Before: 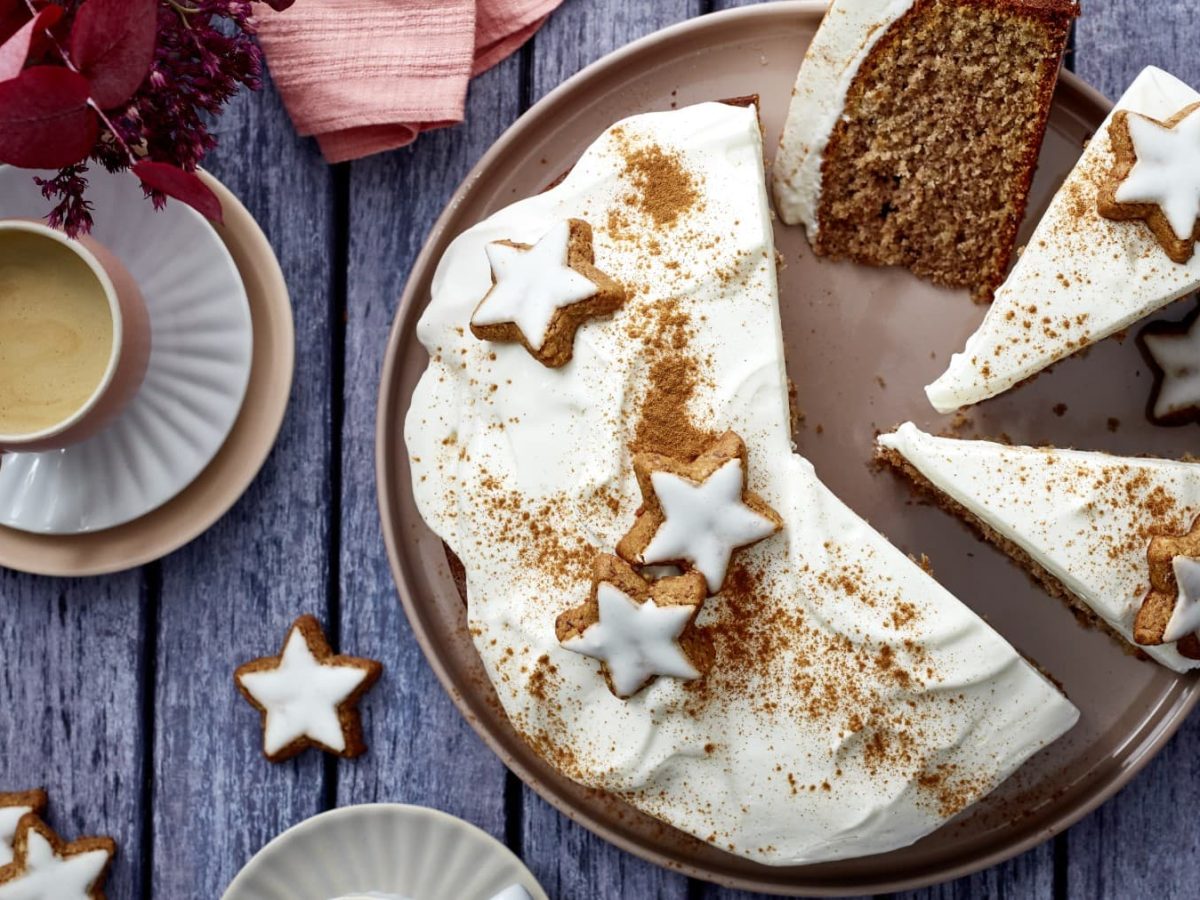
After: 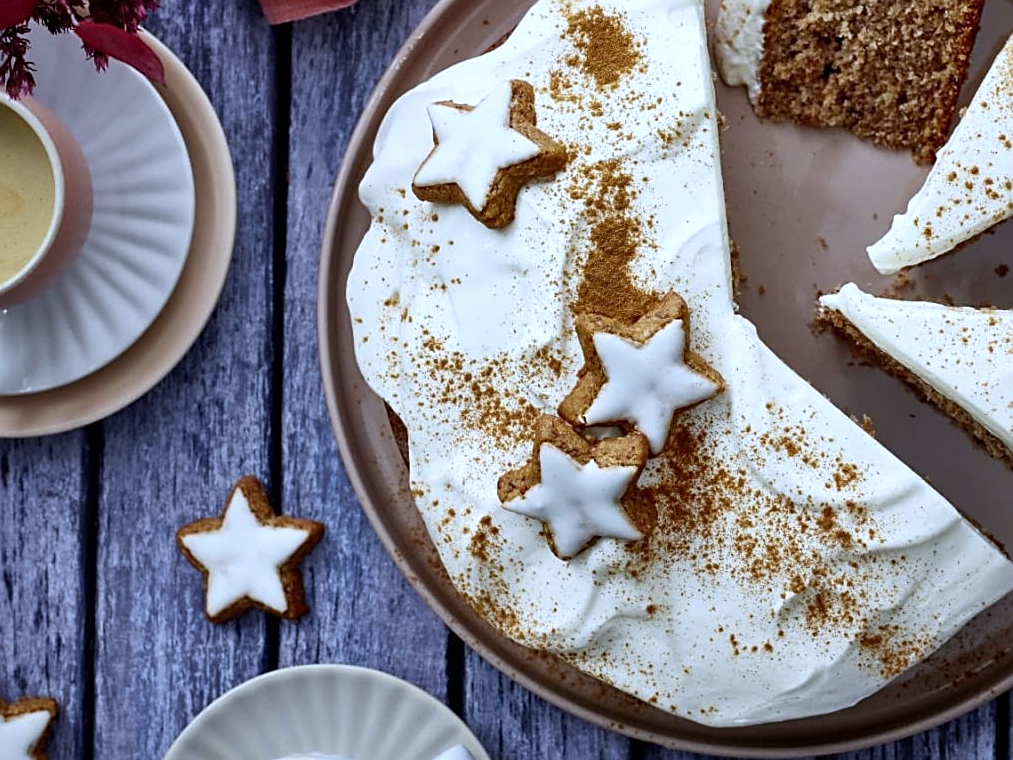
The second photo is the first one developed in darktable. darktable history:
crop and rotate: left 4.842%, top 15.51%, right 10.668%
shadows and highlights: low approximation 0.01, soften with gaussian
white balance: red 0.931, blue 1.11
sharpen: on, module defaults
